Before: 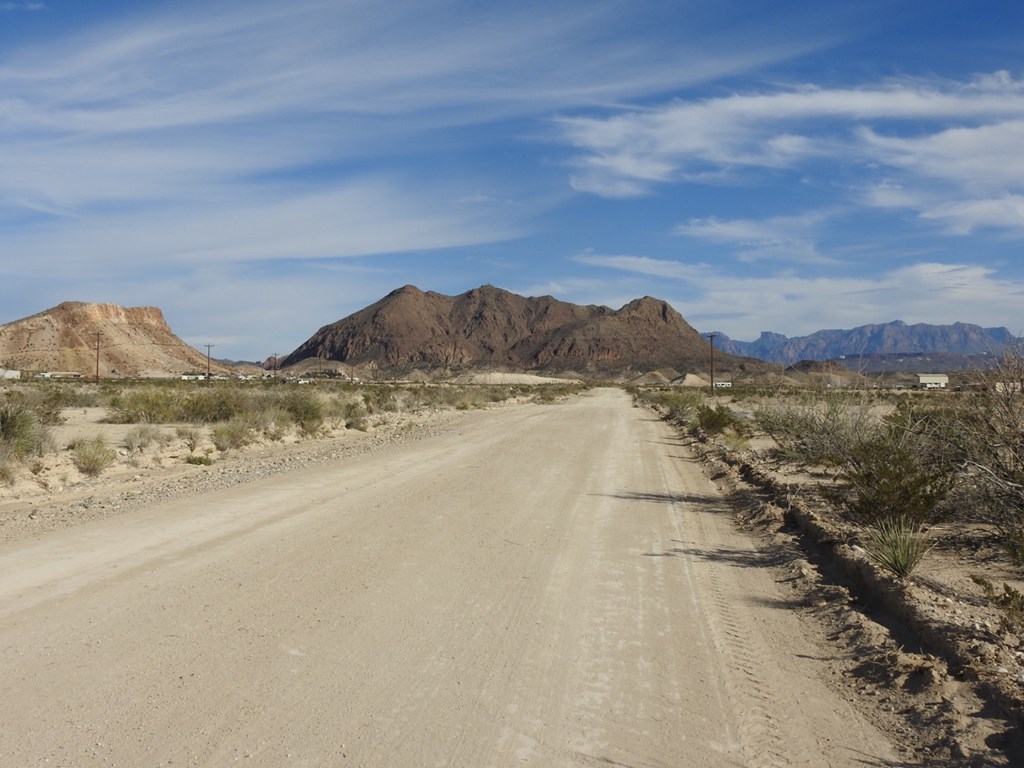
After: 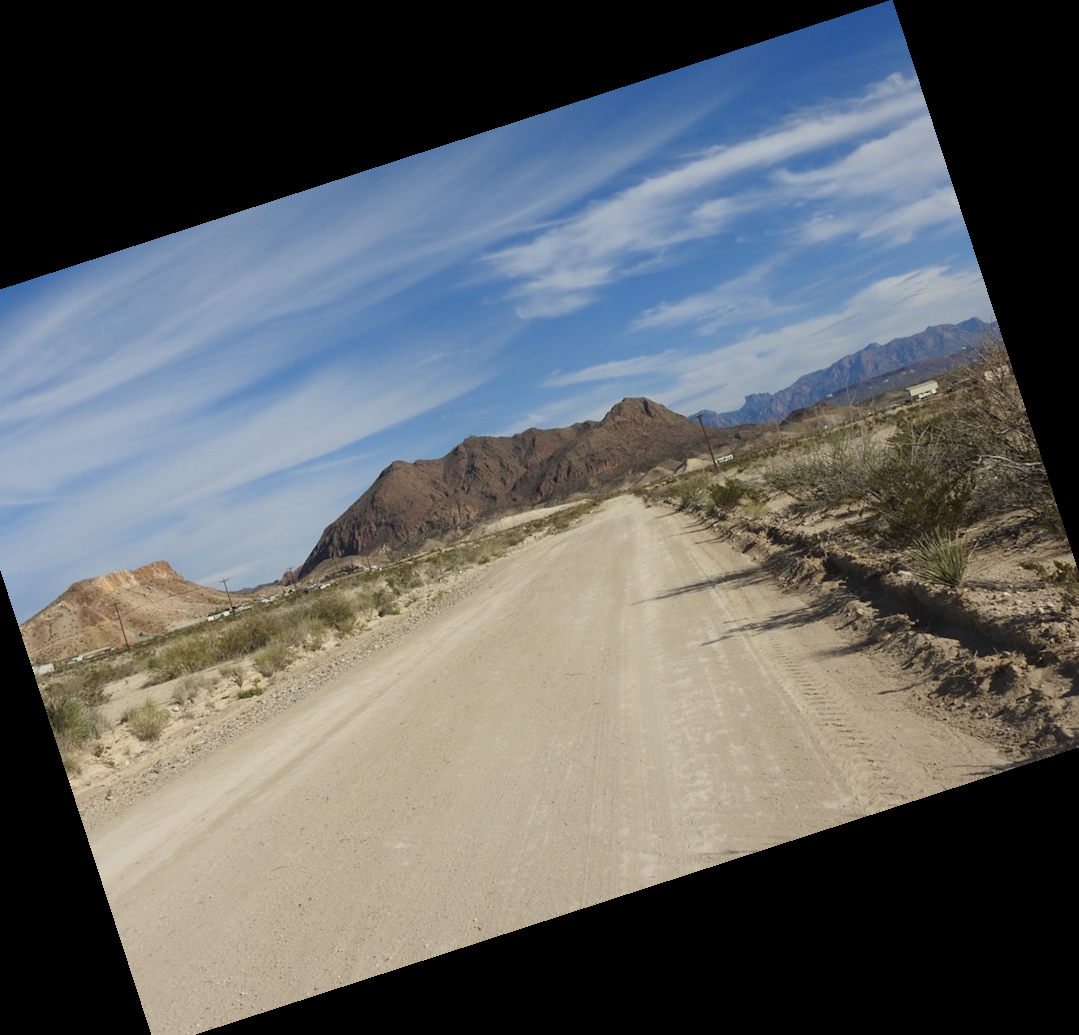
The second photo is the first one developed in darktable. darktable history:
crop and rotate: angle 18.01°, left 6.74%, right 4.108%, bottom 1.097%
